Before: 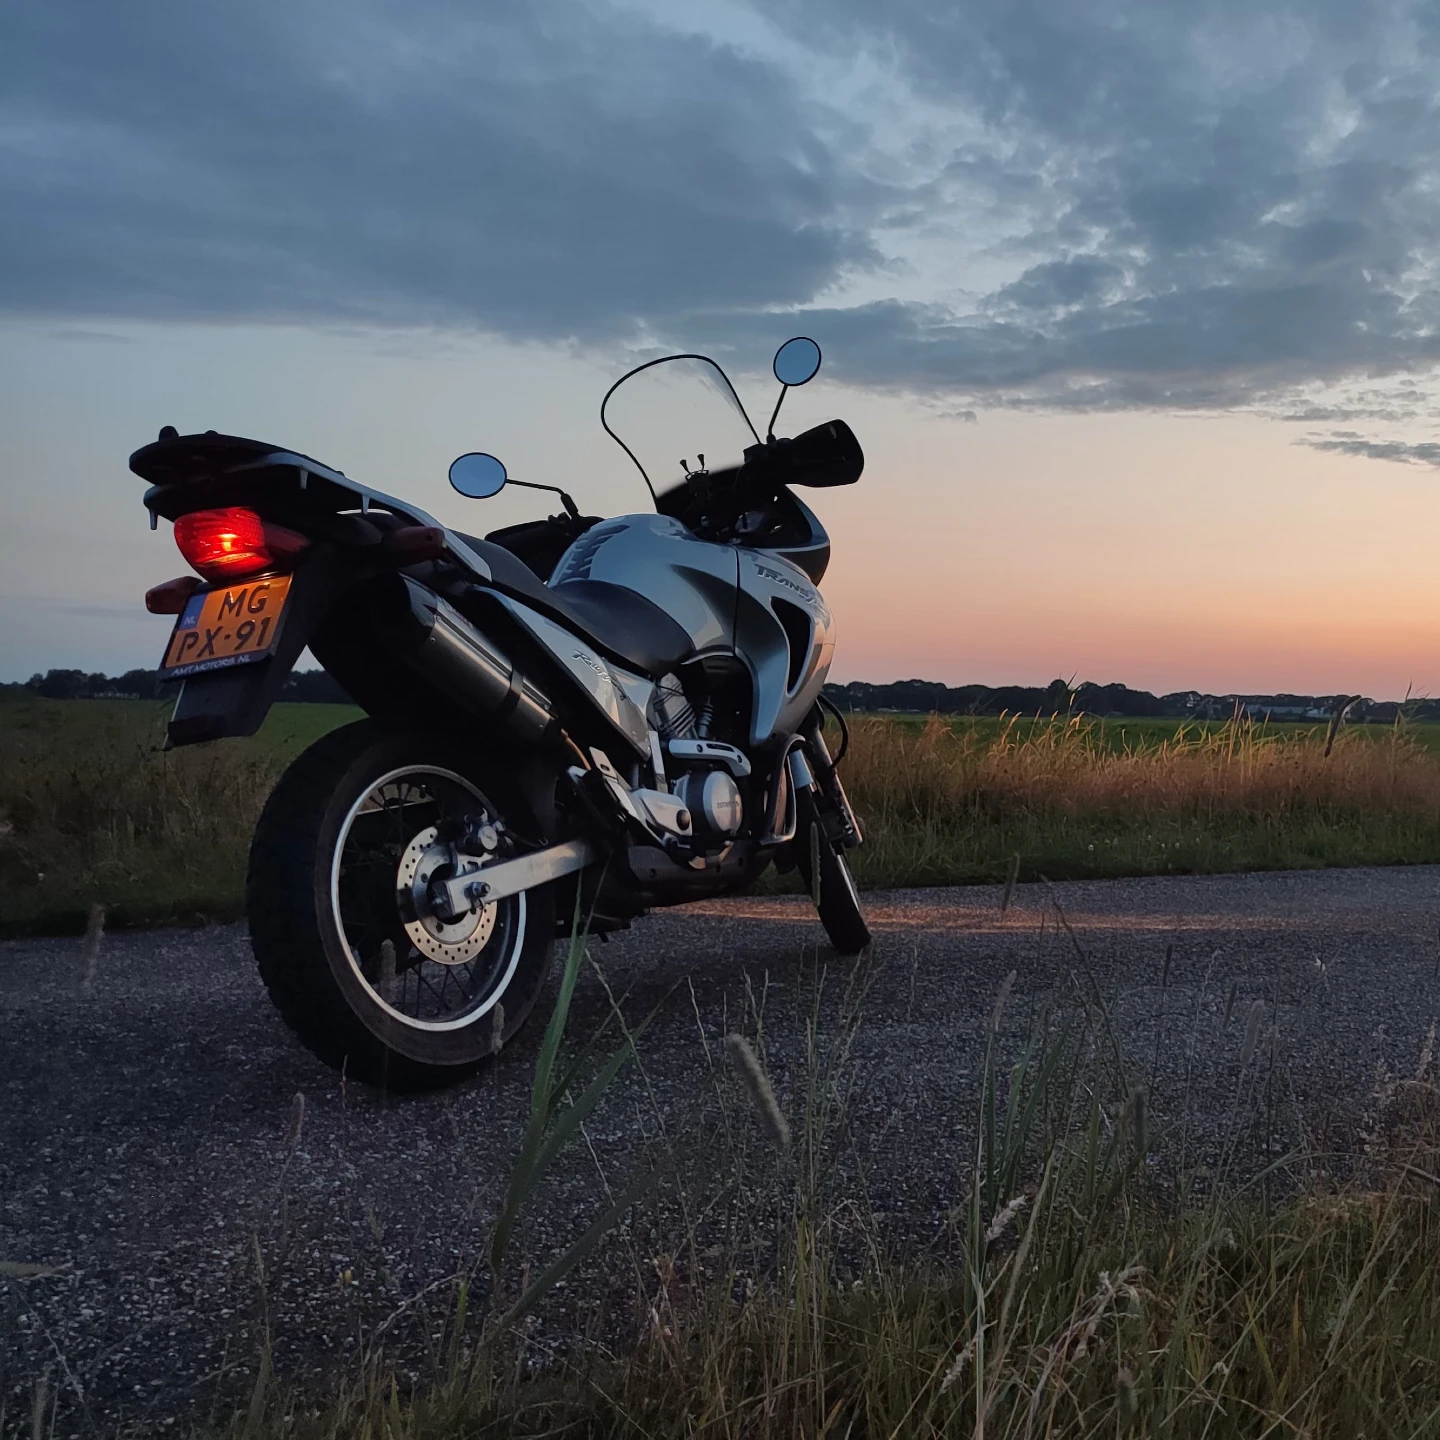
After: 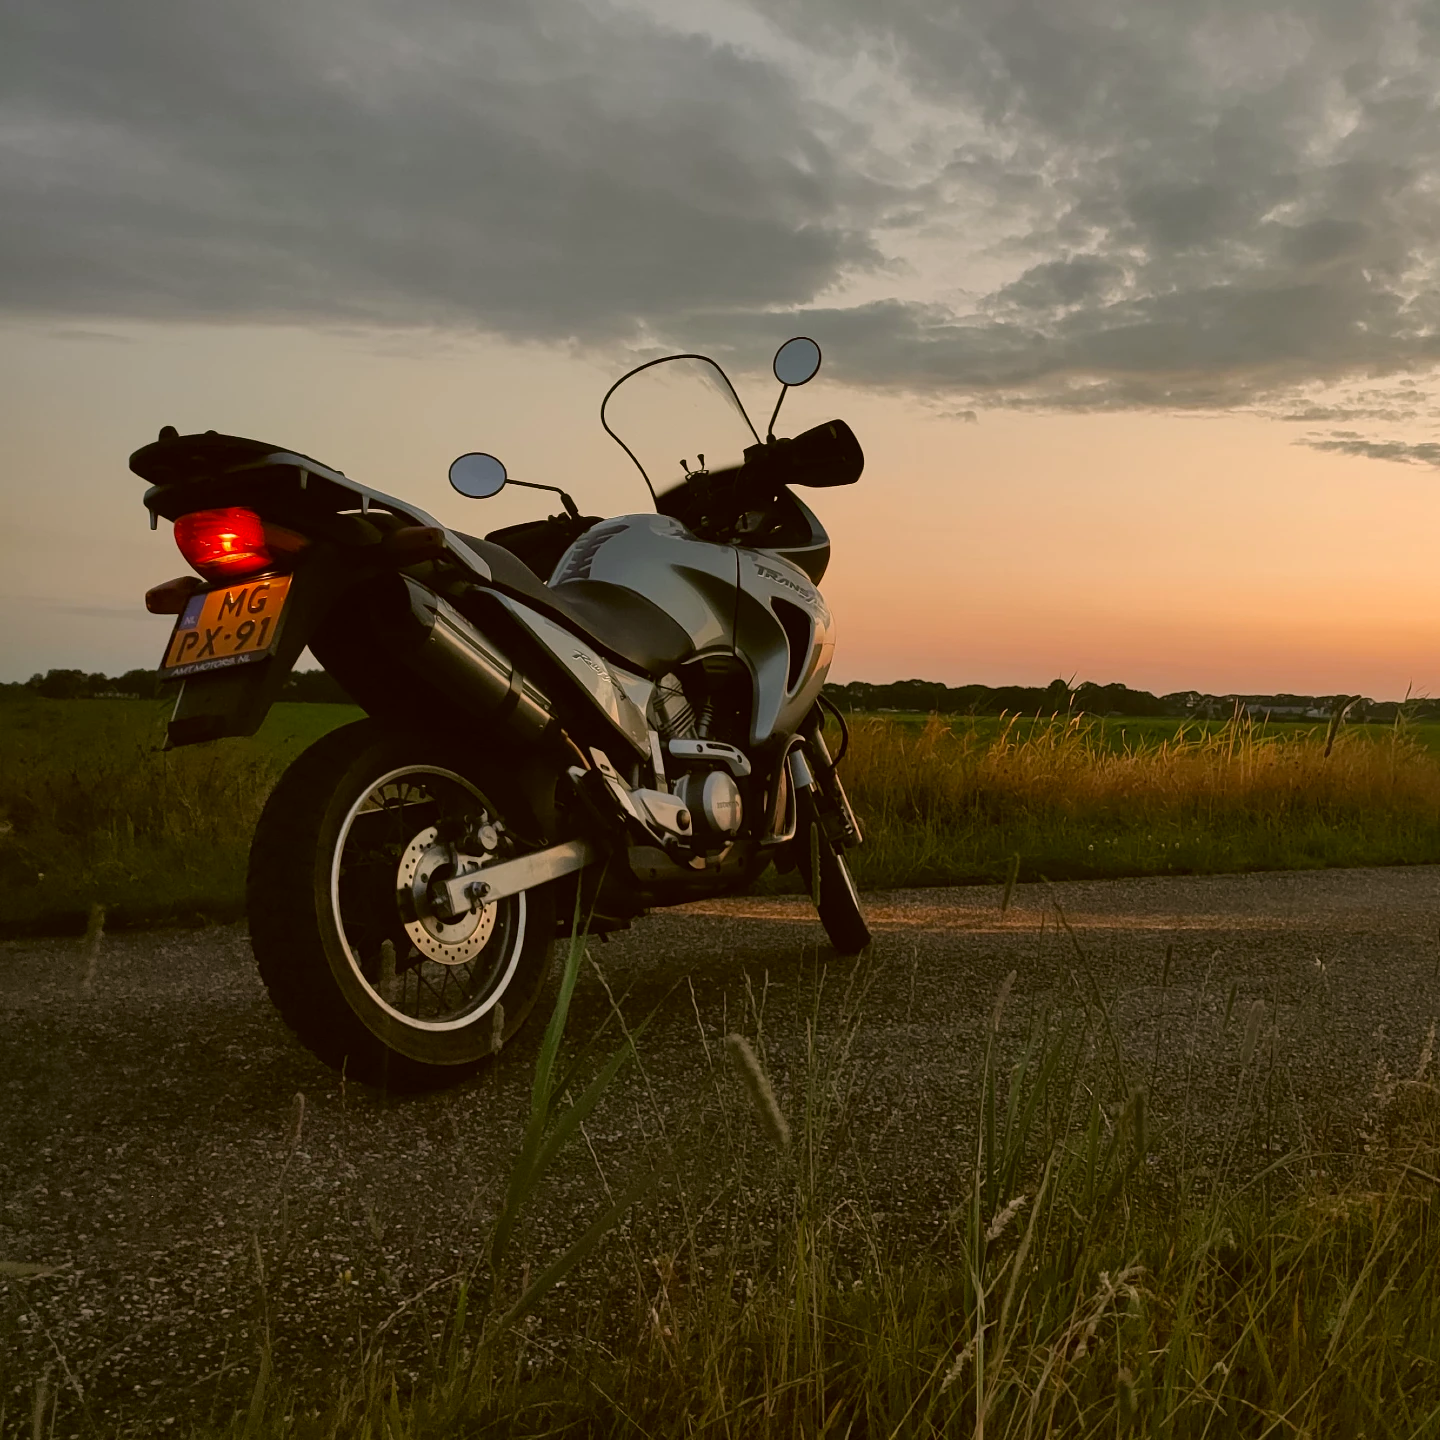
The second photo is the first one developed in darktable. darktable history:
color correction: highlights a* 8.74, highlights b* 15.86, shadows a* -0.5, shadows b* 27.13
